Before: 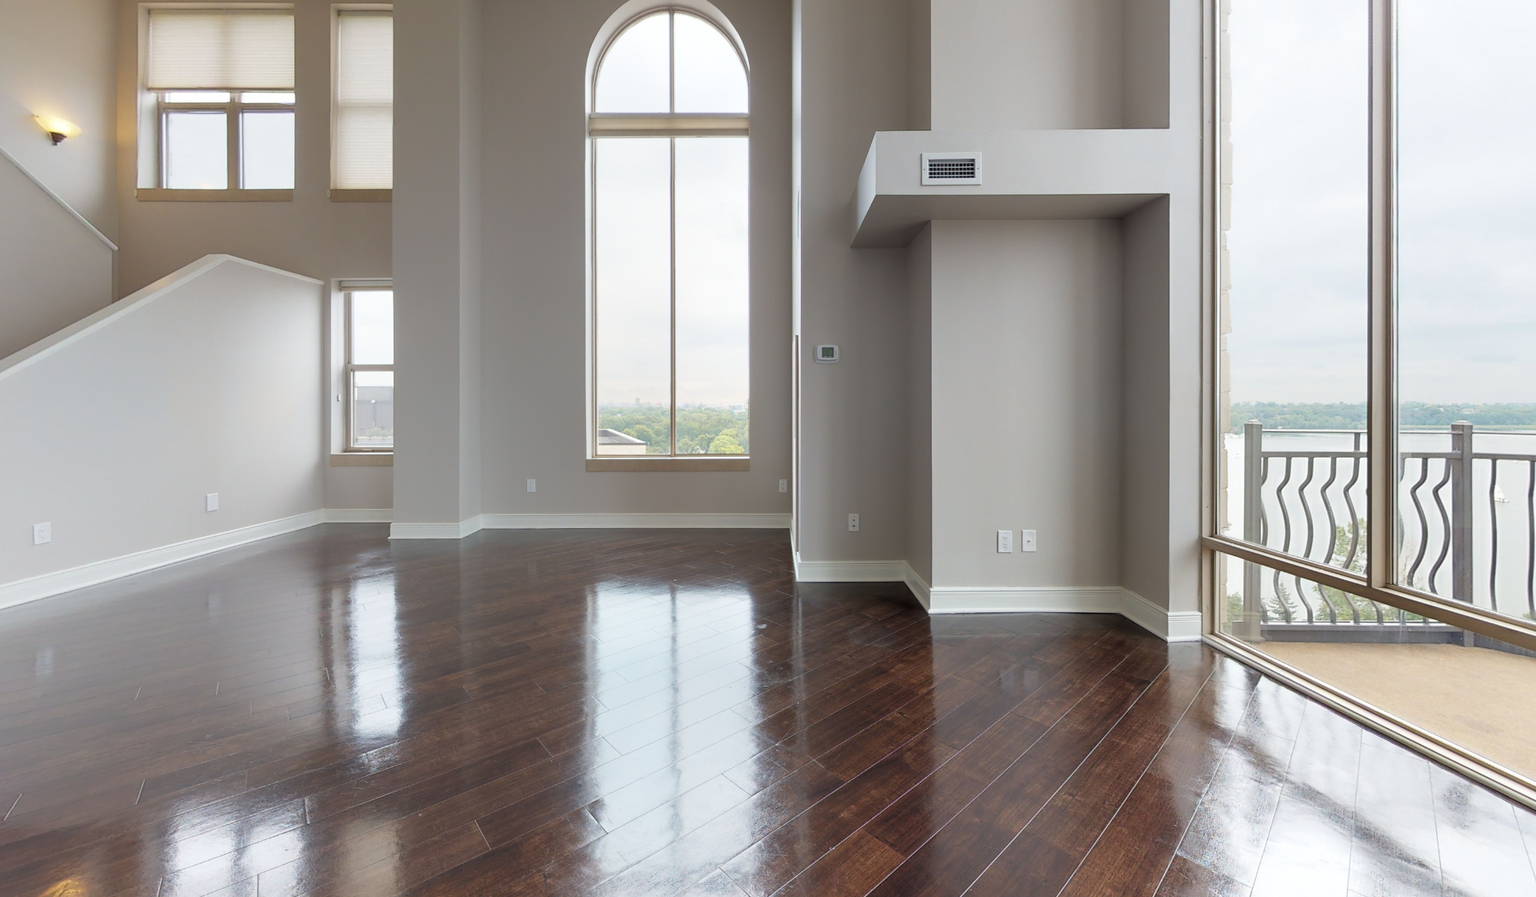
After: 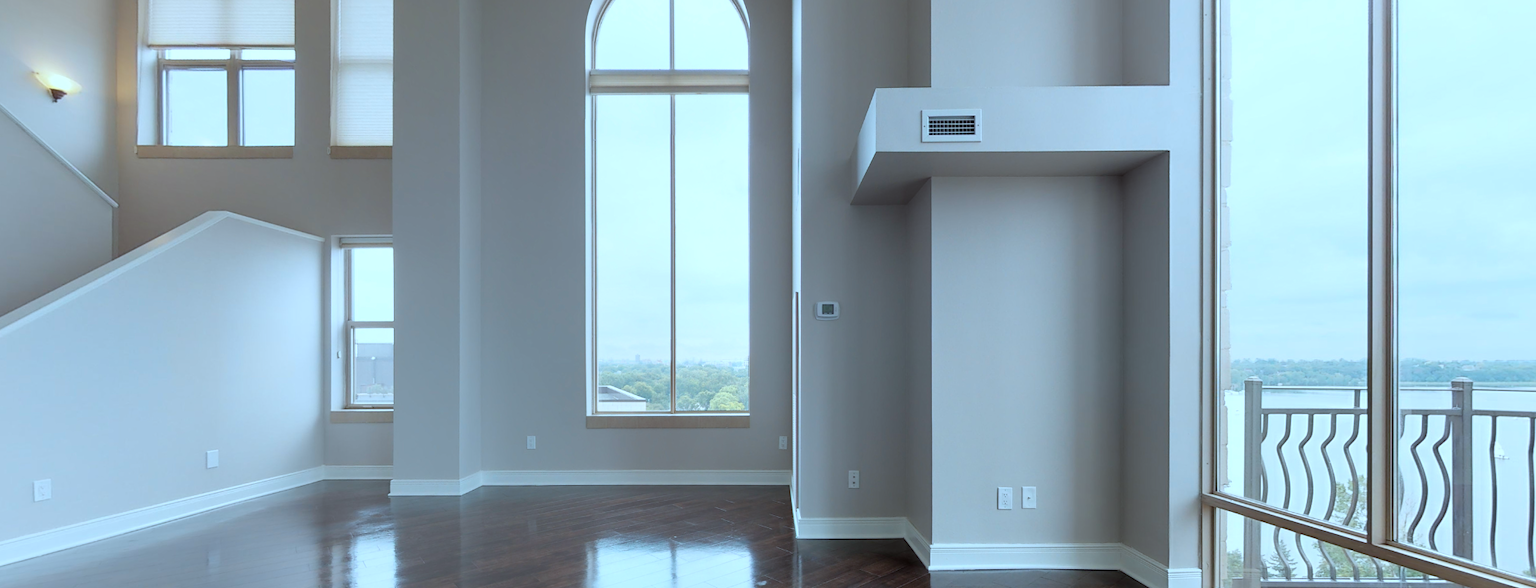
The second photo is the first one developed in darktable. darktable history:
crop and rotate: top 4.848%, bottom 29.503%
color correction: highlights a* -9.73, highlights b* -21.22
